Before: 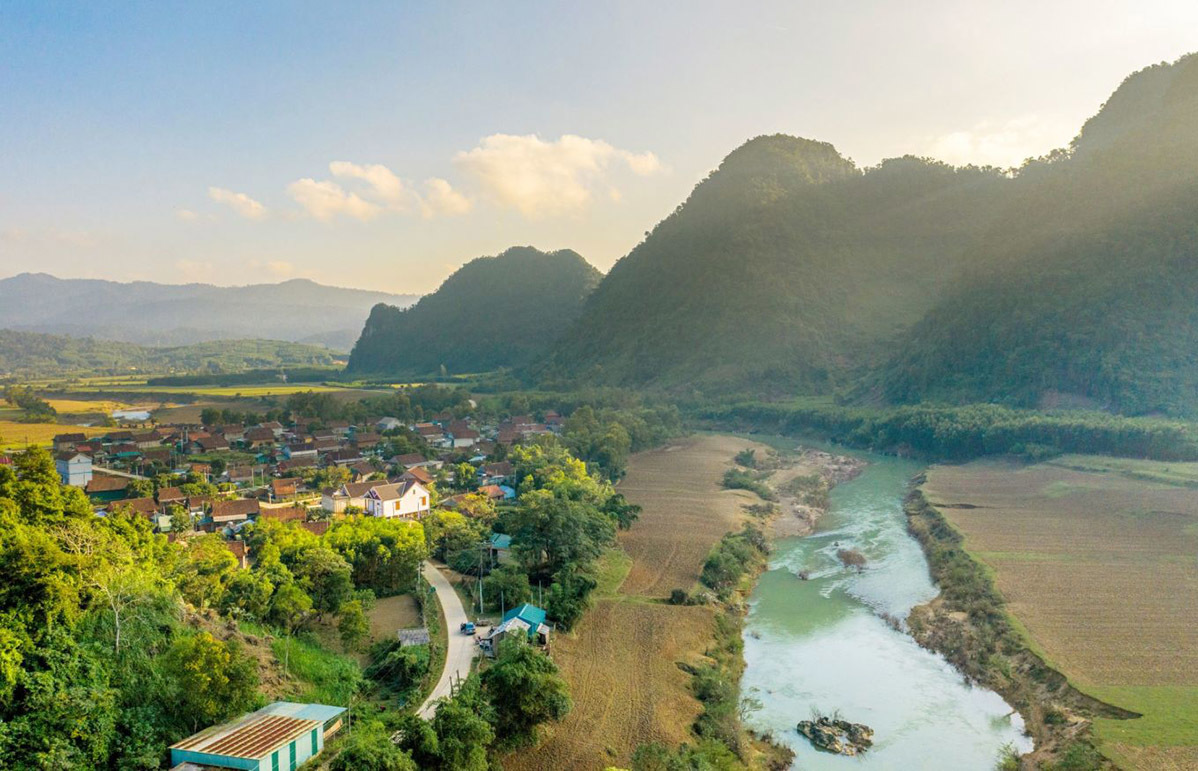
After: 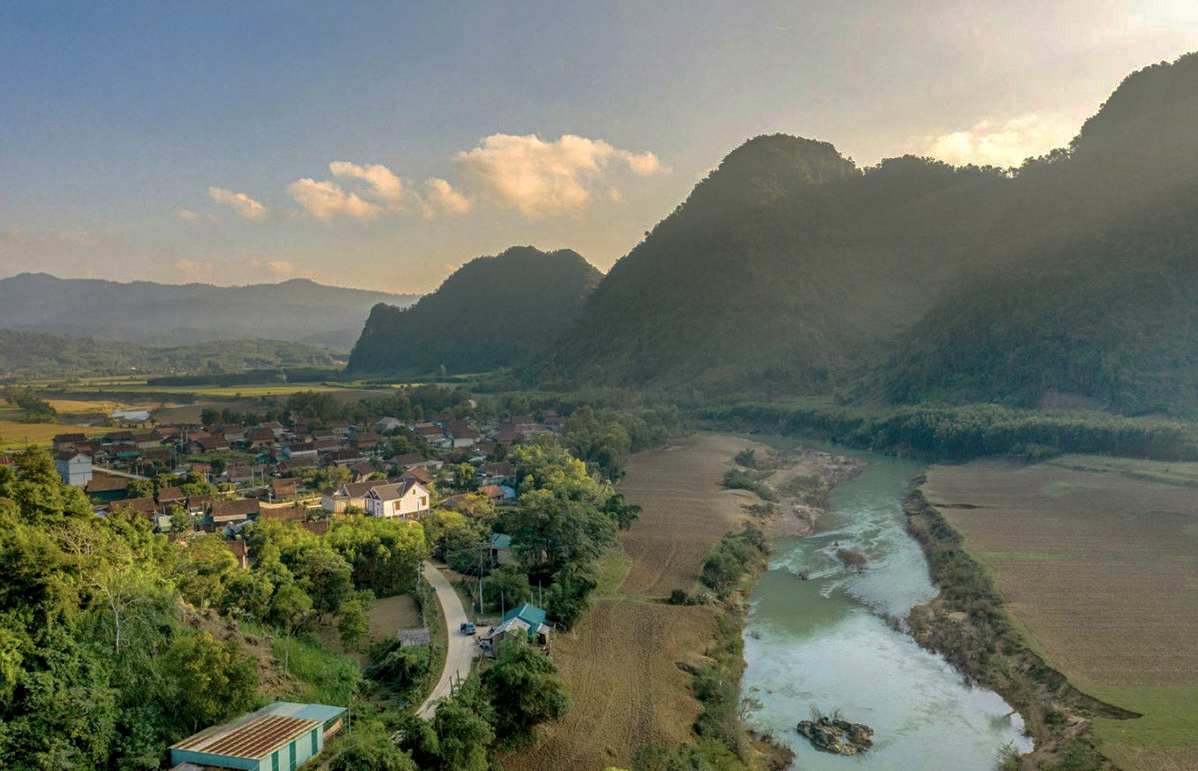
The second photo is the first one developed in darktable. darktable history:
contrast brightness saturation: contrast 0.007, saturation -0.065
local contrast: mode bilateral grid, contrast 20, coarseness 49, detail 130%, midtone range 0.2
base curve: curves: ch0 [(0, 0) (0.841, 0.609) (1, 1)], exposure shift 0.01, preserve colors none
